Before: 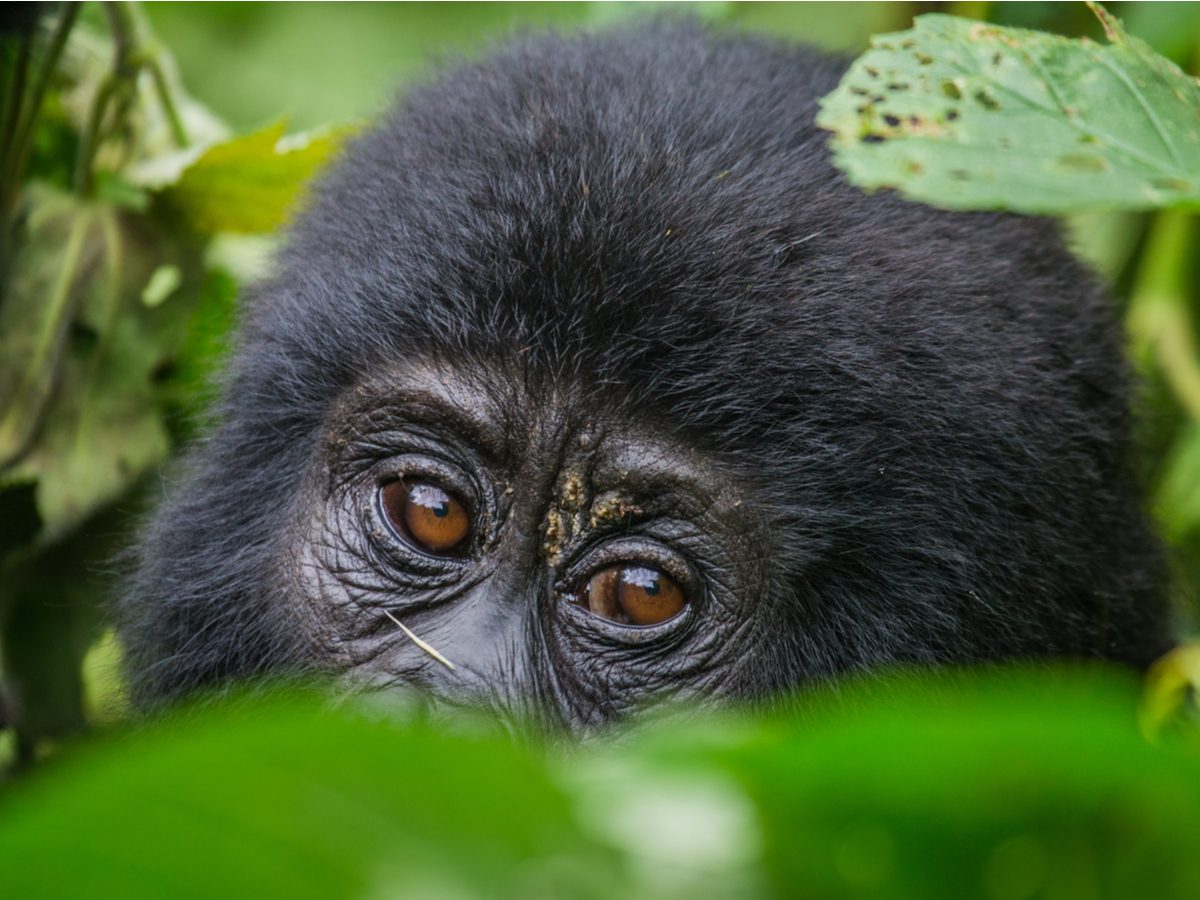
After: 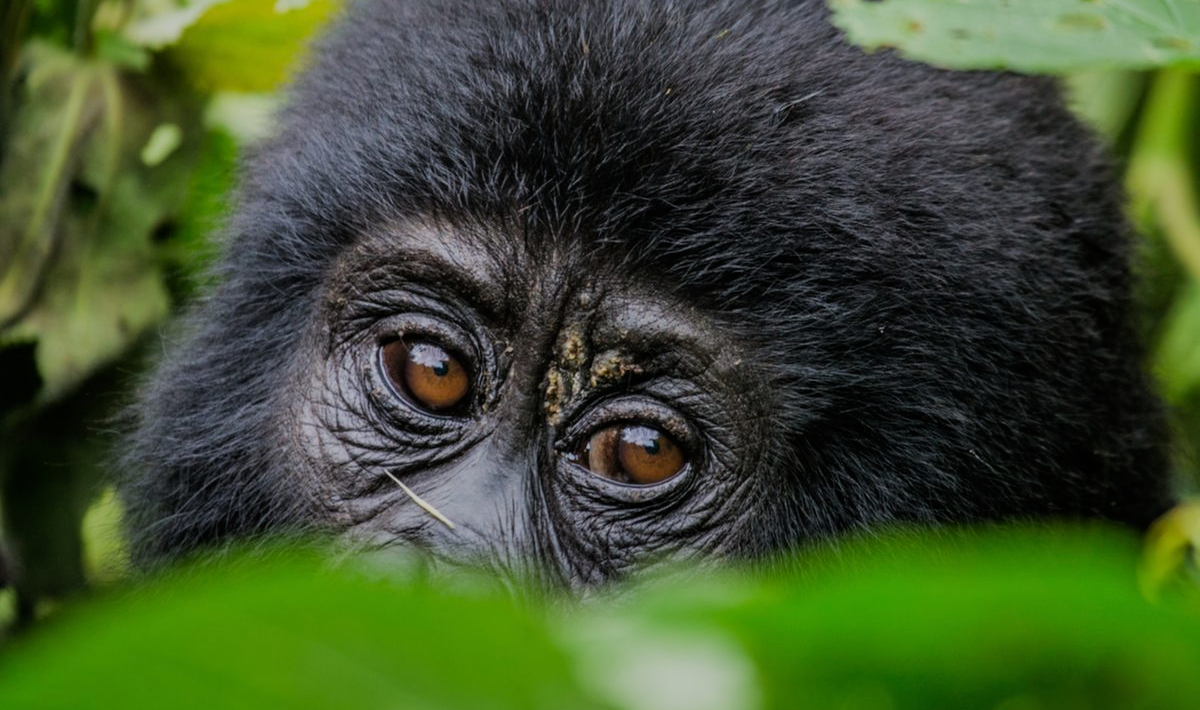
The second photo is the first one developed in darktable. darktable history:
filmic rgb: black relative exposure -7.65 EV, white relative exposure 4.56 EV, hardness 3.61
crop and rotate: top 15.738%, bottom 5.359%
